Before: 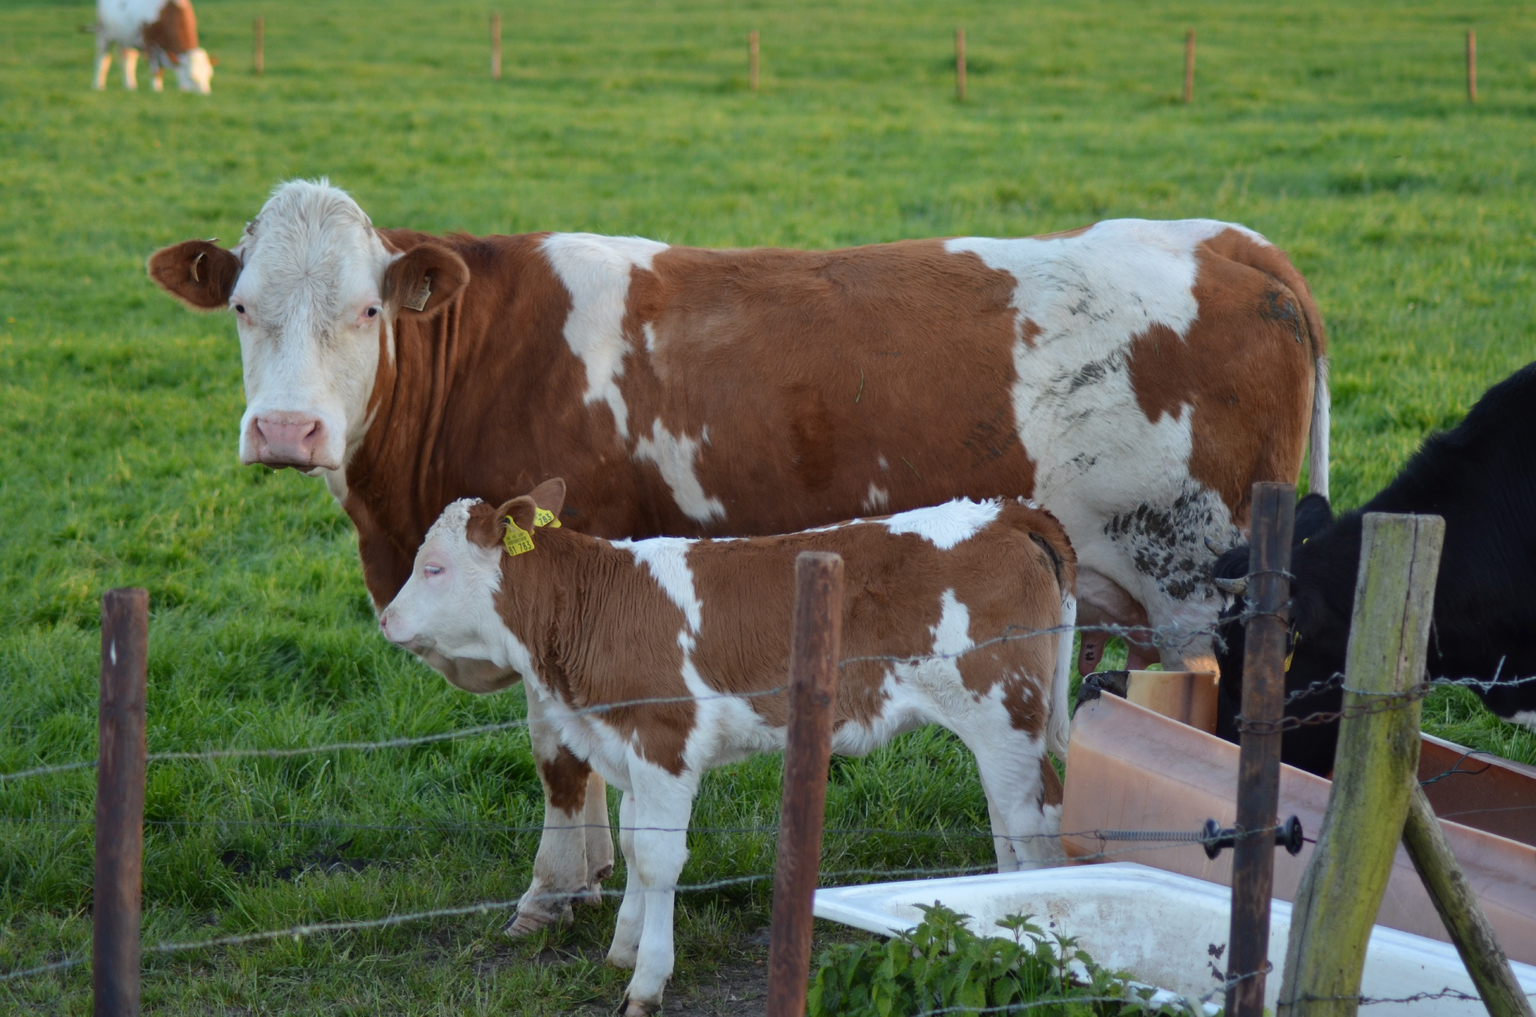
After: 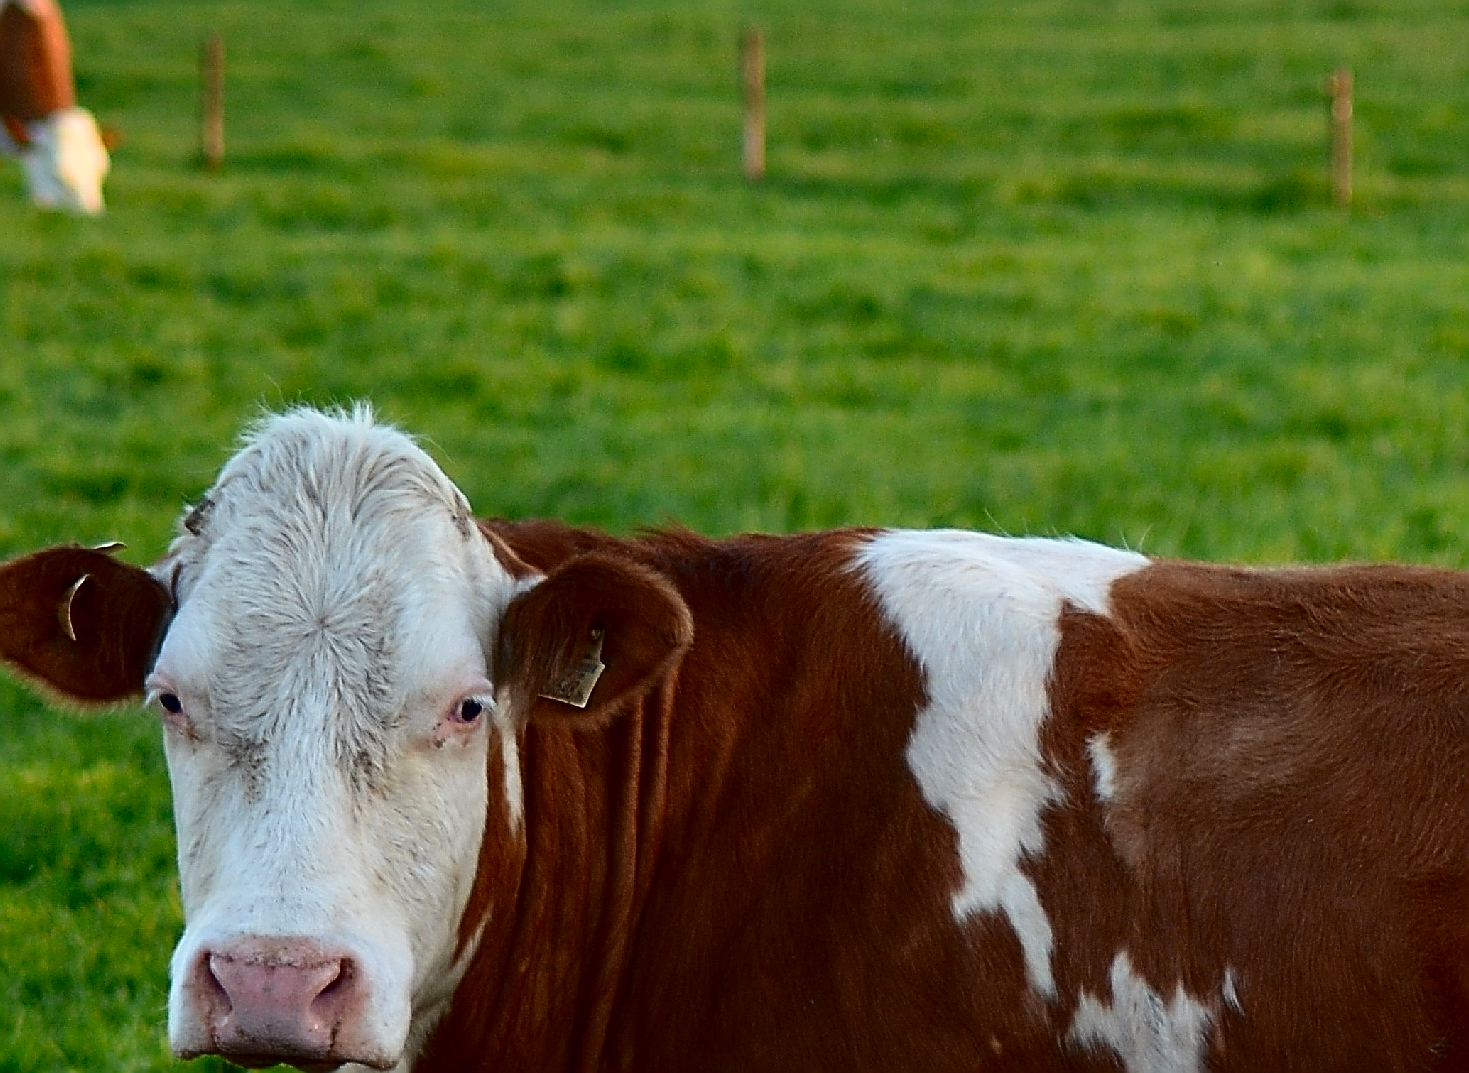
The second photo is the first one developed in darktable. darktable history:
sharpen: amount 2
contrast brightness saturation: contrast 0.22, brightness -0.19, saturation 0.24
crop and rotate: left 10.817%, top 0.062%, right 47.194%, bottom 53.626%
